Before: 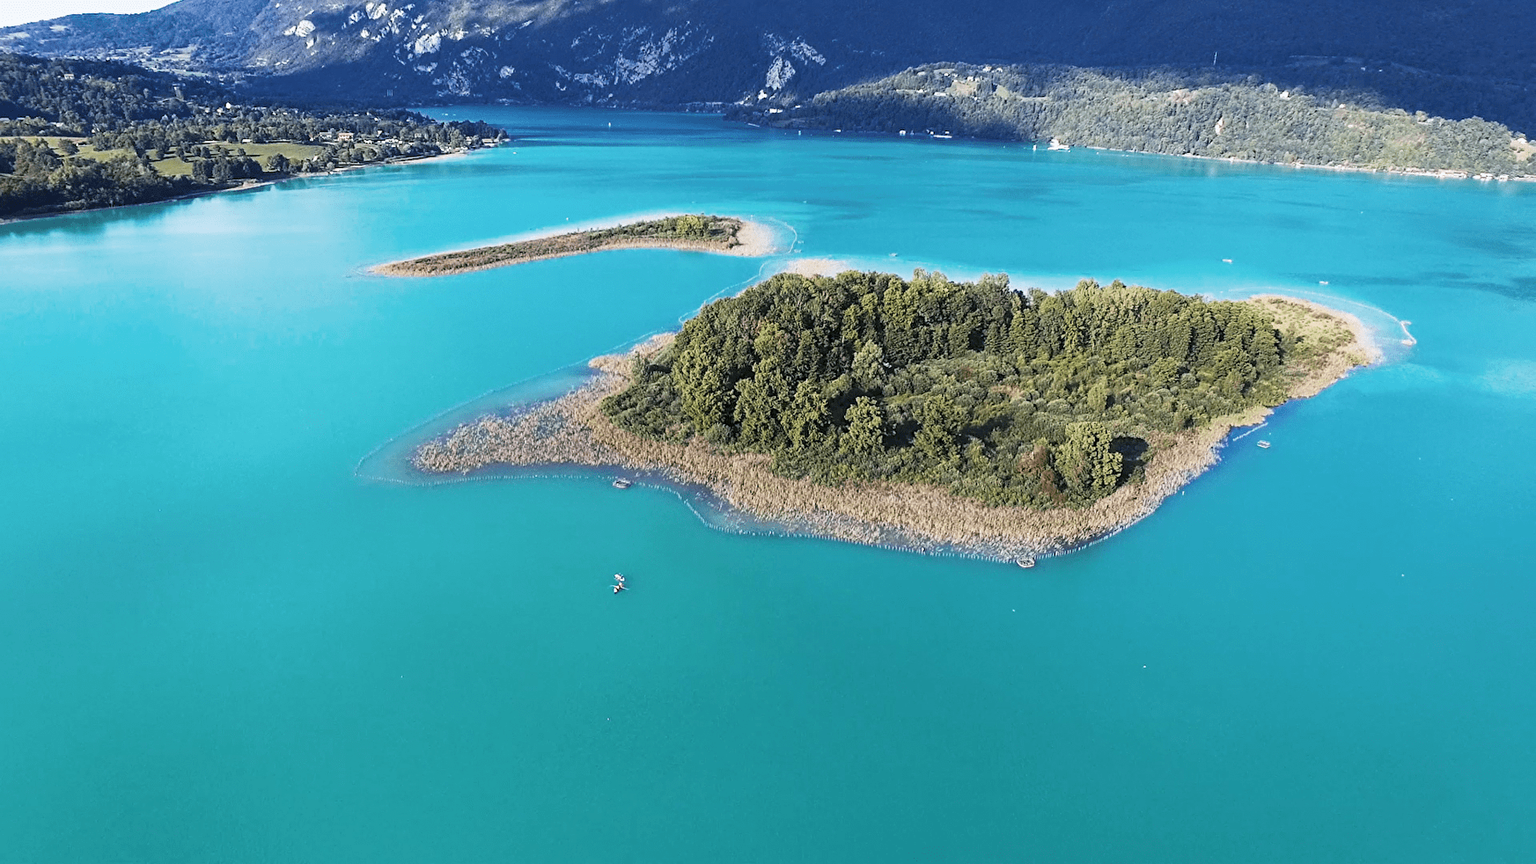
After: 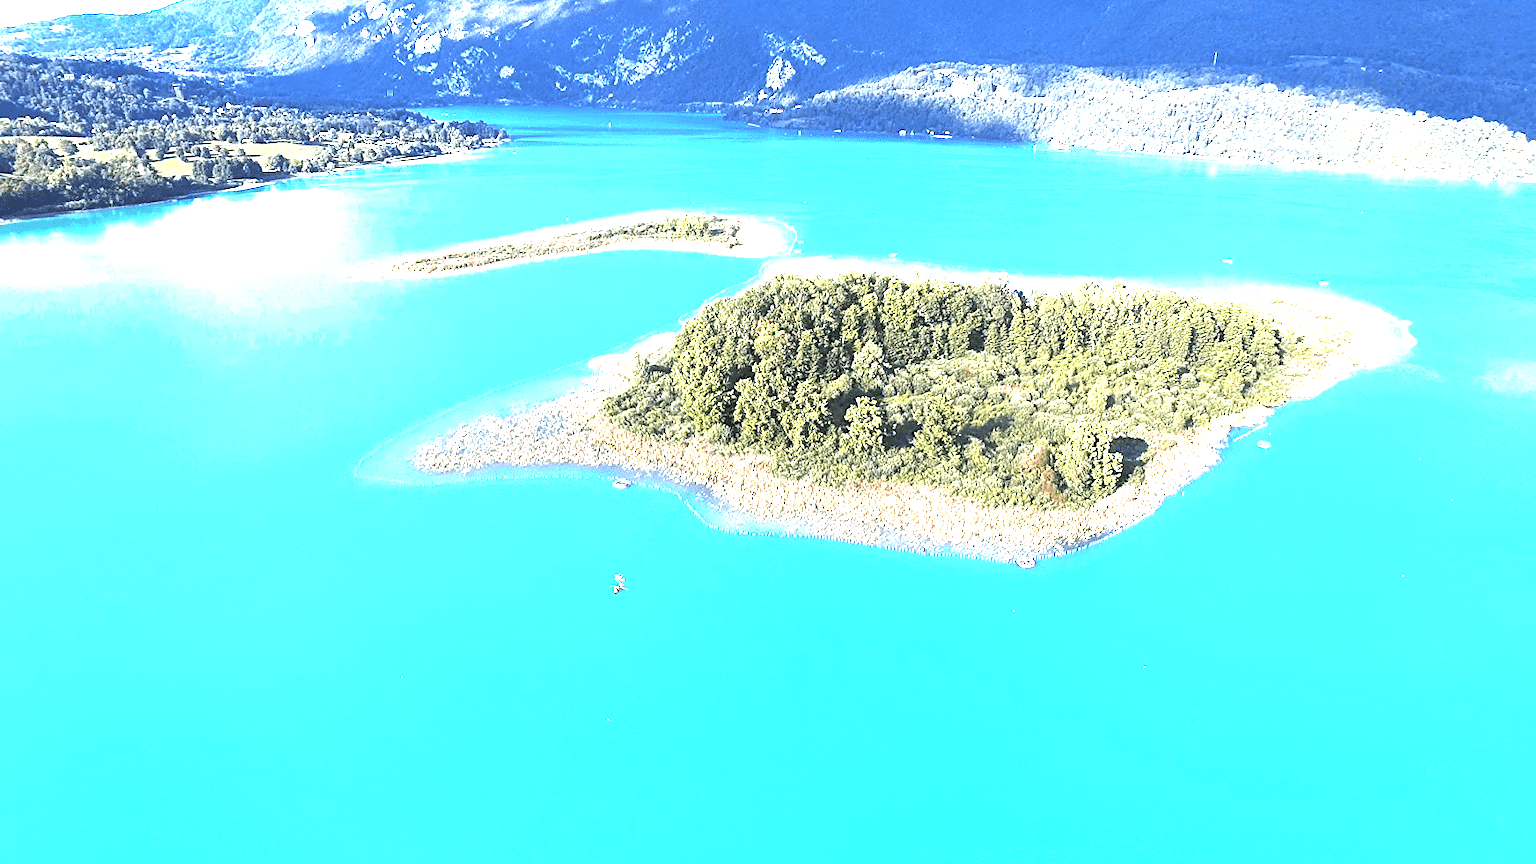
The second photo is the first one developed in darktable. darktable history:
contrast equalizer: octaves 7, y [[0.5, 0.486, 0.447, 0.446, 0.489, 0.5], [0.5 ×6], [0.5 ×6], [0 ×6], [0 ×6]], mix 0.583
exposure: black level correction 0, exposure 2.091 EV, compensate highlight preservation false
